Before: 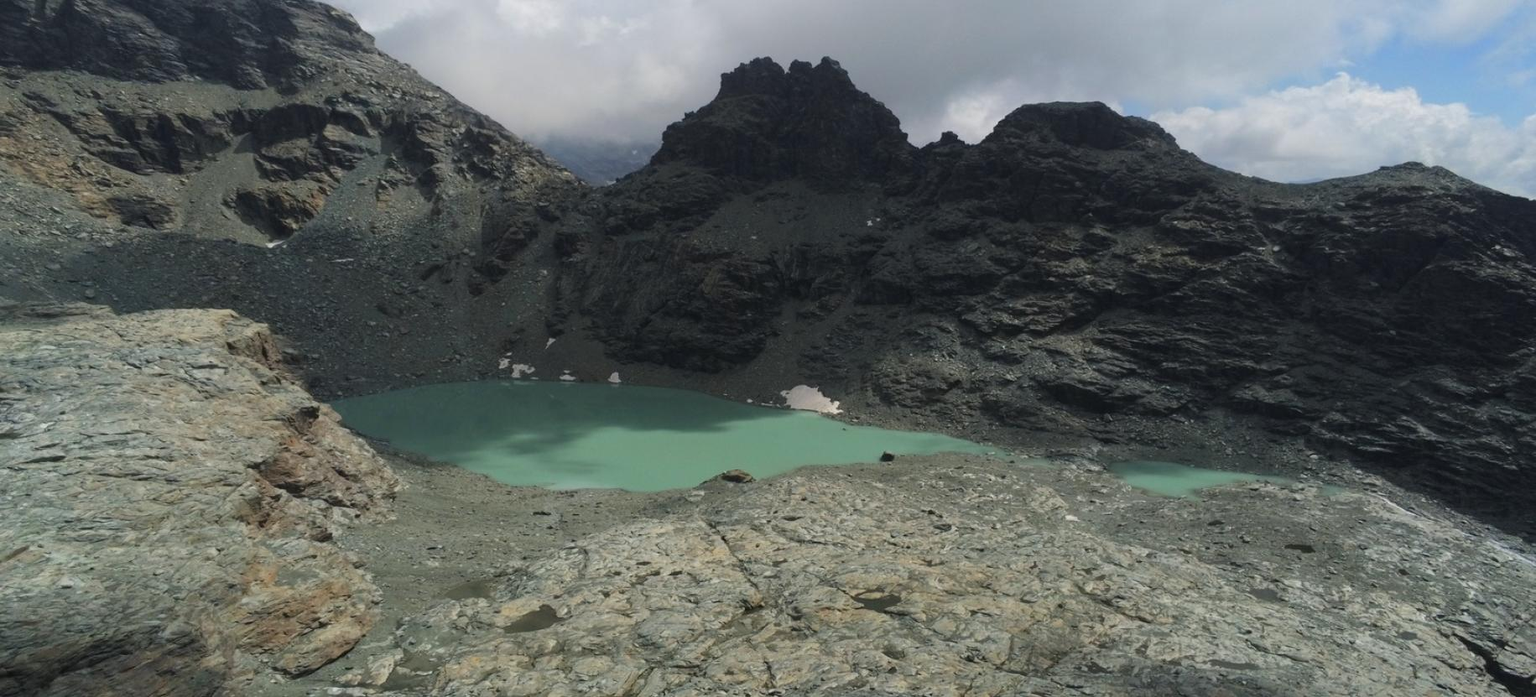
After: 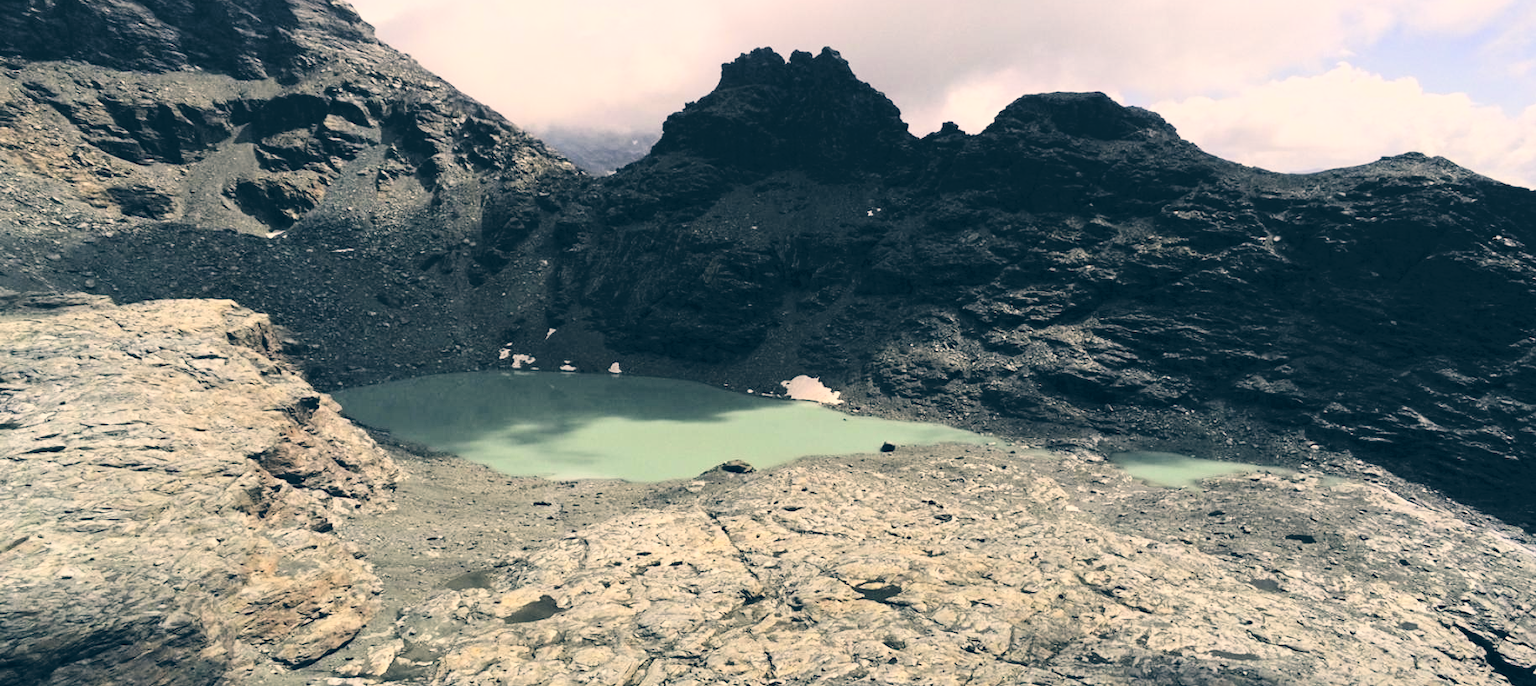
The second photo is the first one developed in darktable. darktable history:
tone curve: curves: ch0 [(0, 0) (0.003, 0.115) (0.011, 0.133) (0.025, 0.157) (0.044, 0.182) (0.069, 0.209) (0.1, 0.239) (0.136, 0.279) (0.177, 0.326) (0.224, 0.379) (0.277, 0.436) (0.335, 0.507) (0.399, 0.587) (0.468, 0.671) (0.543, 0.75) (0.623, 0.837) (0.709, 0.916) (0.801, 0.978) (0.898, 0.985) (1, 1)], color space Lab, independent channels, preserve colors none
exposure: compensate highlight preservation false
contrast equalizer: octaves 7, y [[0.506, 0.531, 0.562, 0.606, 0.638, 0.669], [0.5 ×6], [0.5 ×6], [0 ×6], [0 ×6]], mix 0.279
color correction: highlights a* 10.35, highlights b* 14.37, shadows a* -10.1, shadows b* -15.12
filmic rgb: black relative exposure -5.04 EV, white relative exposure 3.99 EV, threshold 3.05 EV, hardness 2.9, contrast 1.299, highlights saturation mix -9.76%, enable highlight reconstruction true
crop: top 1.536%, right 0.033%
